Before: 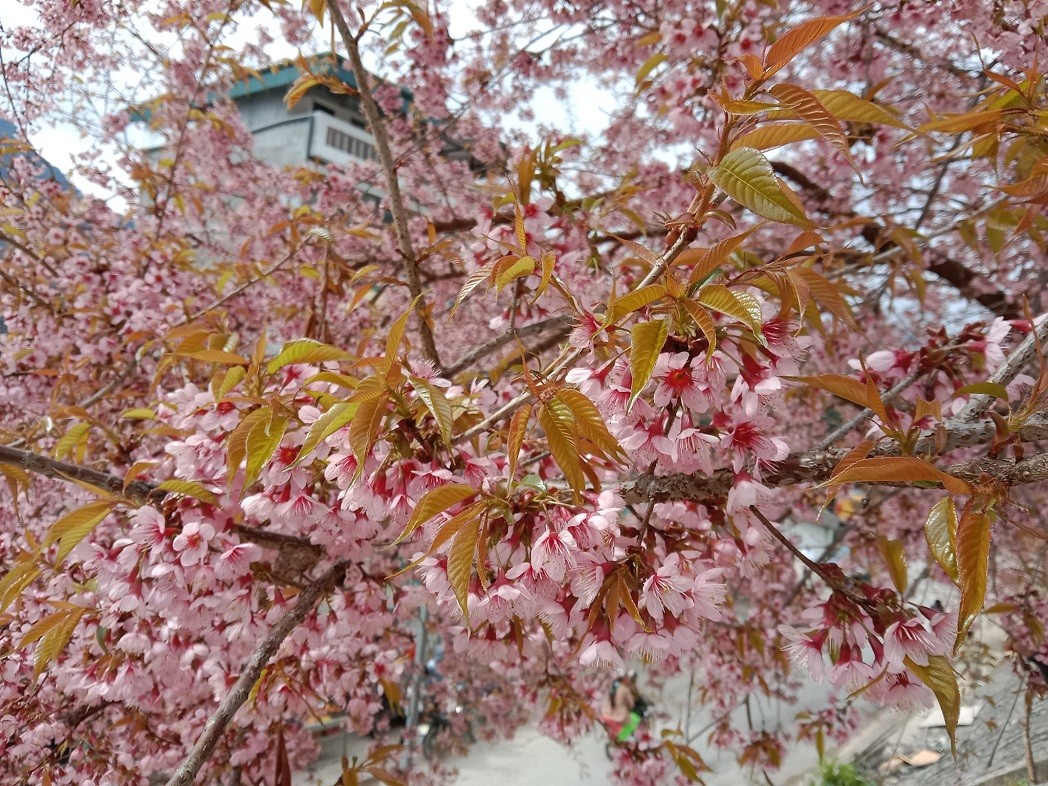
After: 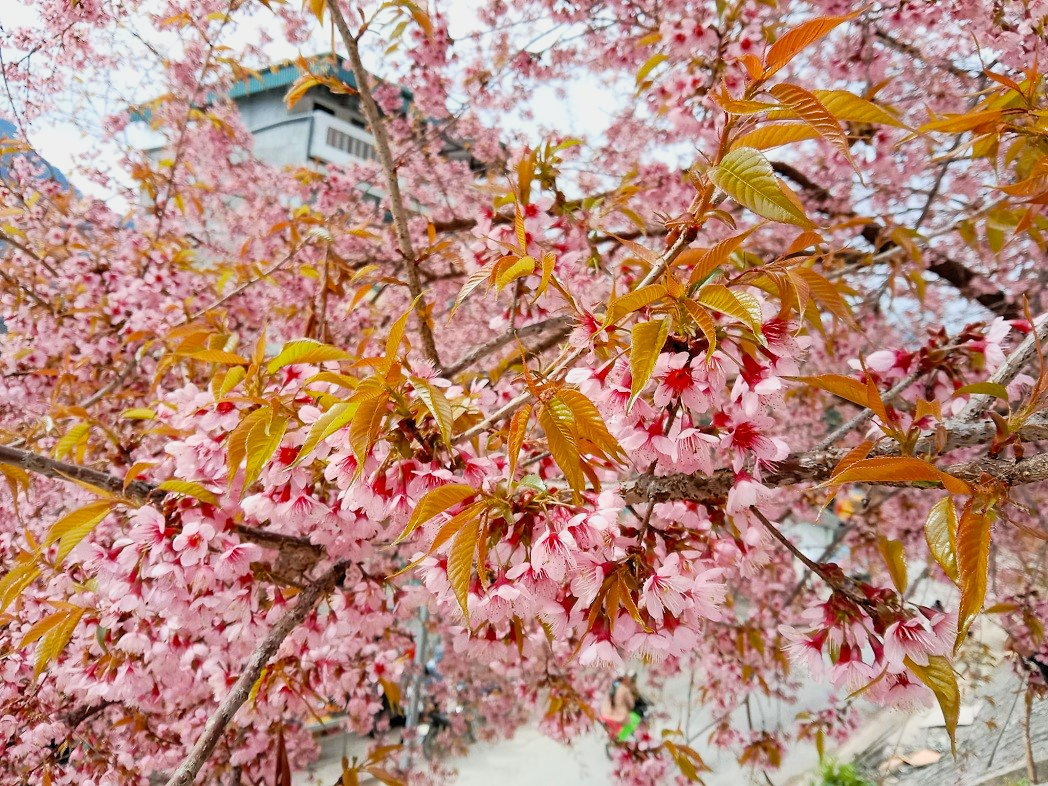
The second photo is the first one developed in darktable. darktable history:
exposure: black level correction 0, exposure 0.701 EV, compensate highlight preservation false
filmic rgb: black relative exposure -7.72 EV, white relative exposure 4.37 EV, target black luminance 0%, hardness 3.76, latitude 50.7%, contrast 1.074, highlights saturation mix 8.67%, shadows ↔ highlights balance -0.209%, color science v5 (2021), contrast in shadows safe, contrast in highlights safe
